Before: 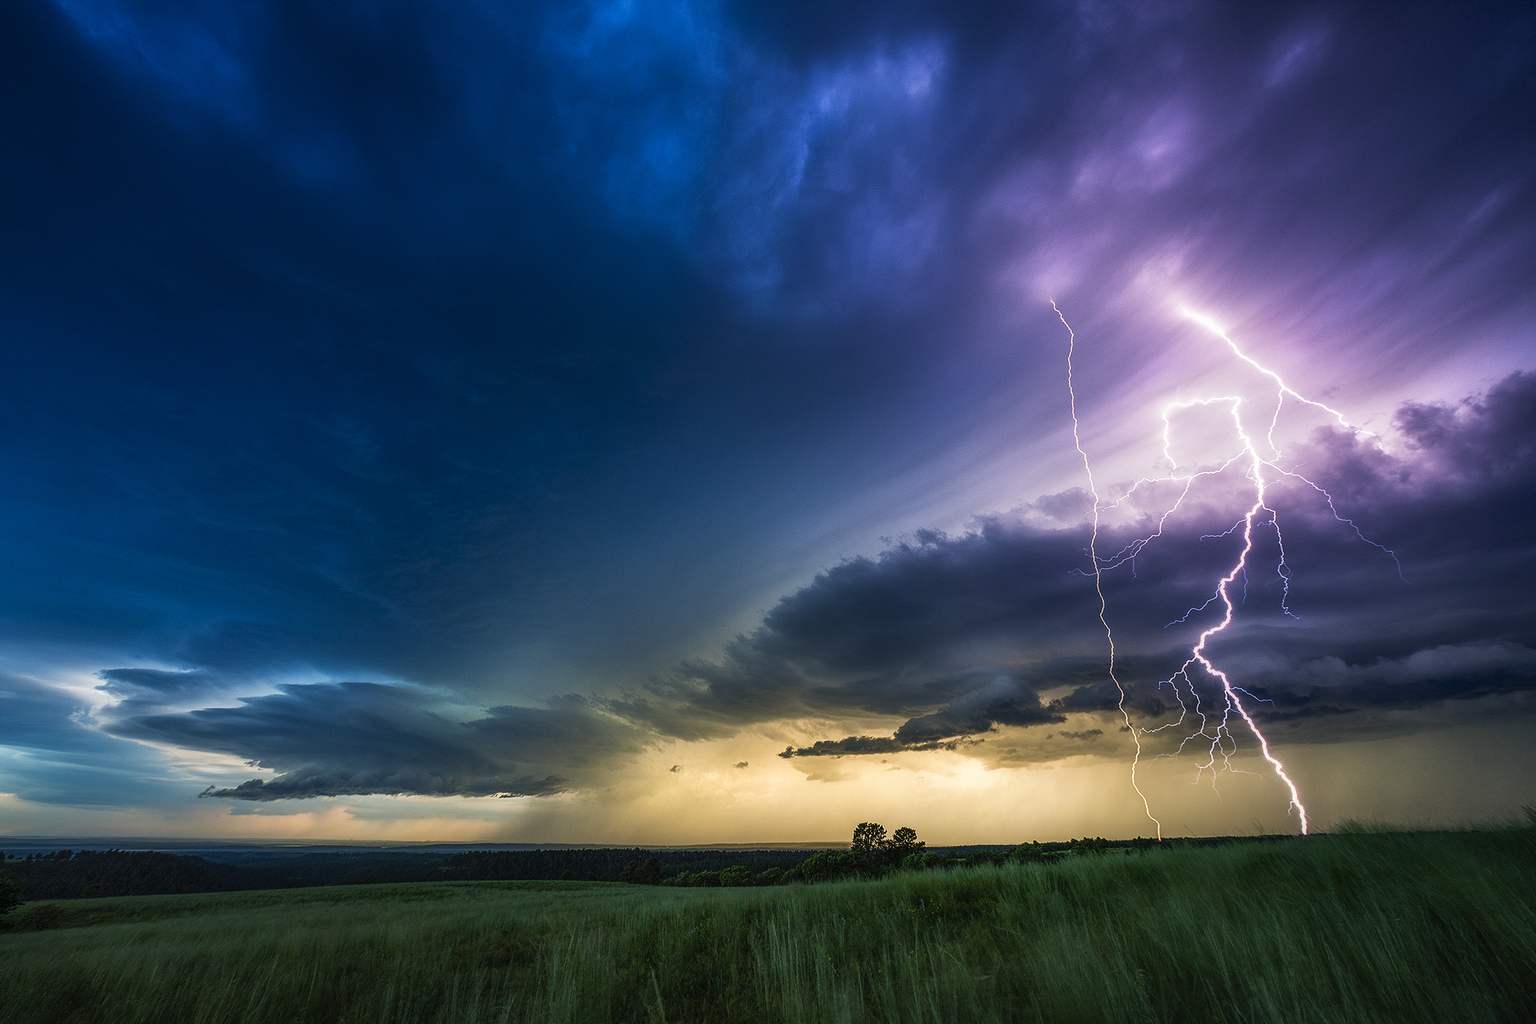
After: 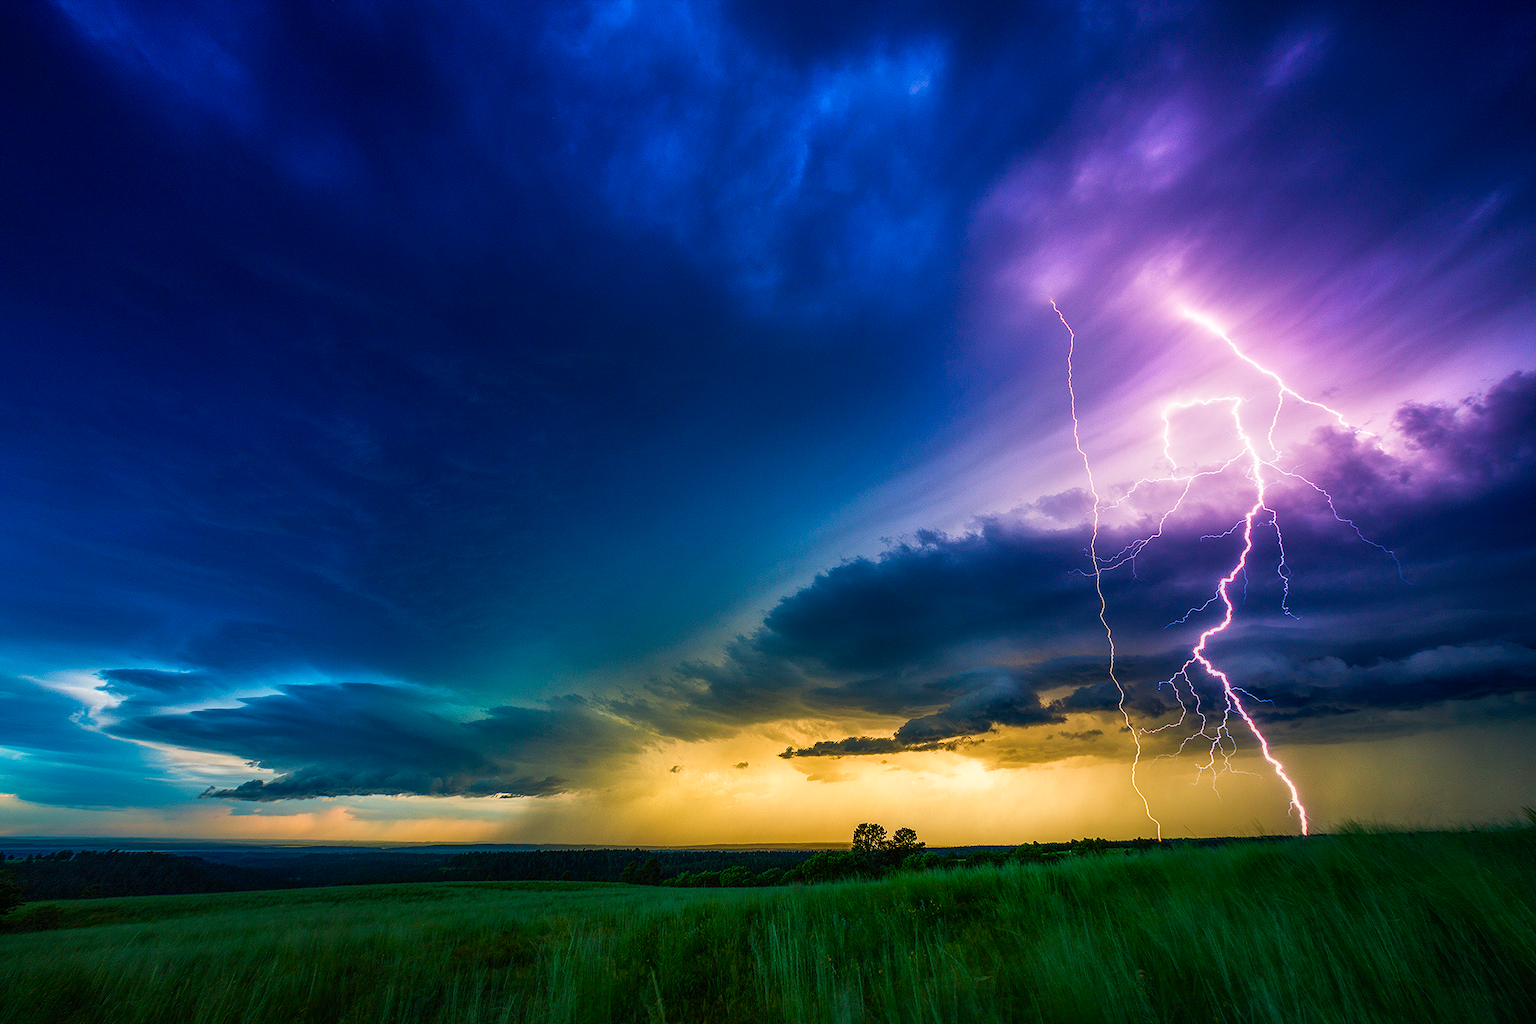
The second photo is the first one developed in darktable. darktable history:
color correction: saturation 1.1
velvia: strength 32%, mid-tones bias 0.2
